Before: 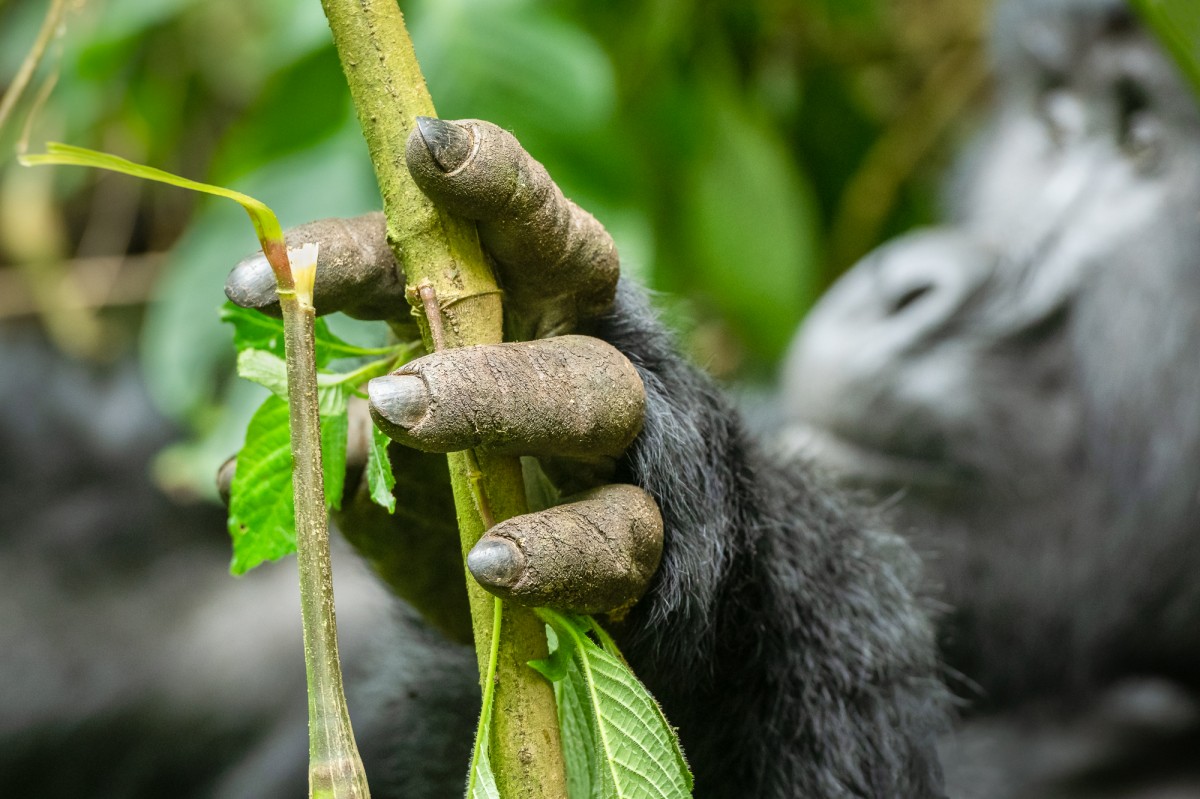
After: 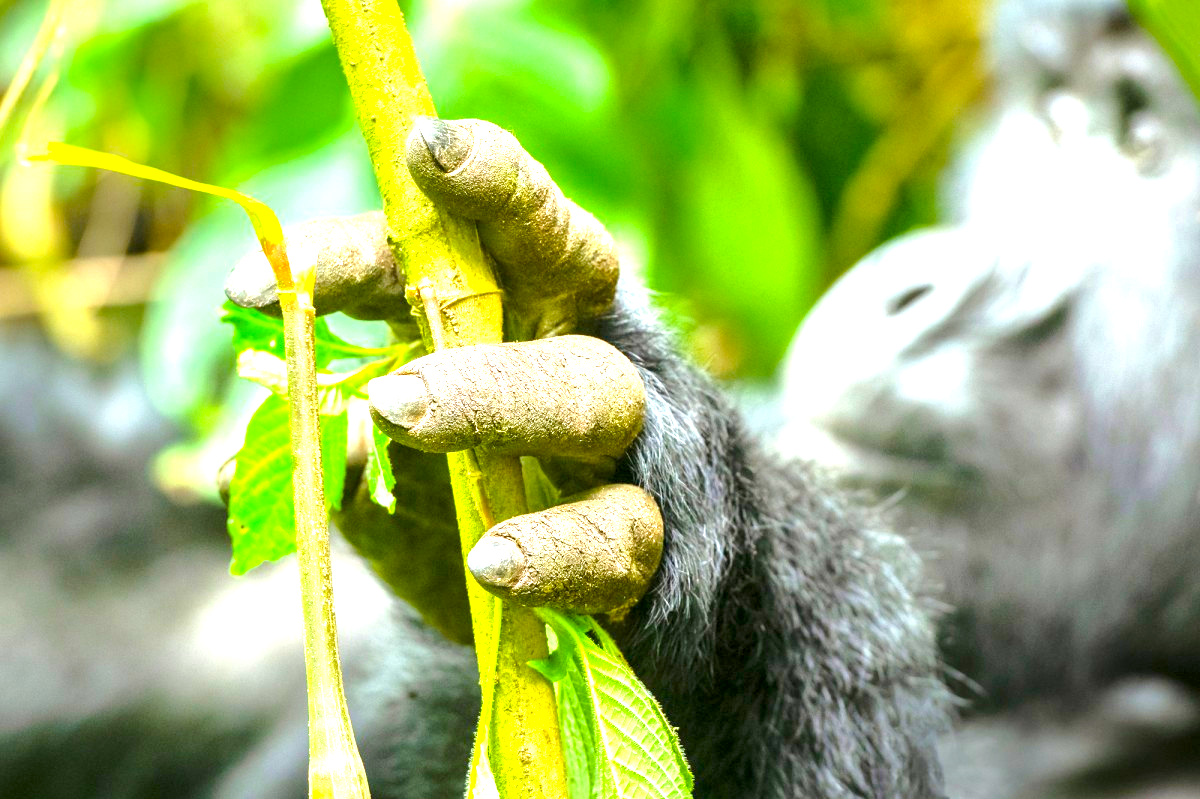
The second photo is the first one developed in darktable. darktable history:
exposure: black level correction 0.001, exposure 1.719 EV, compensate exposure bias true, compensate highlight preservation false
color balance rgb: perceptual saturation grading › global saturation 25%, perceptual brilliance grading › mid-tones 10%, perceptual brilliance grading › shadows 15%, global vibrance 20%
